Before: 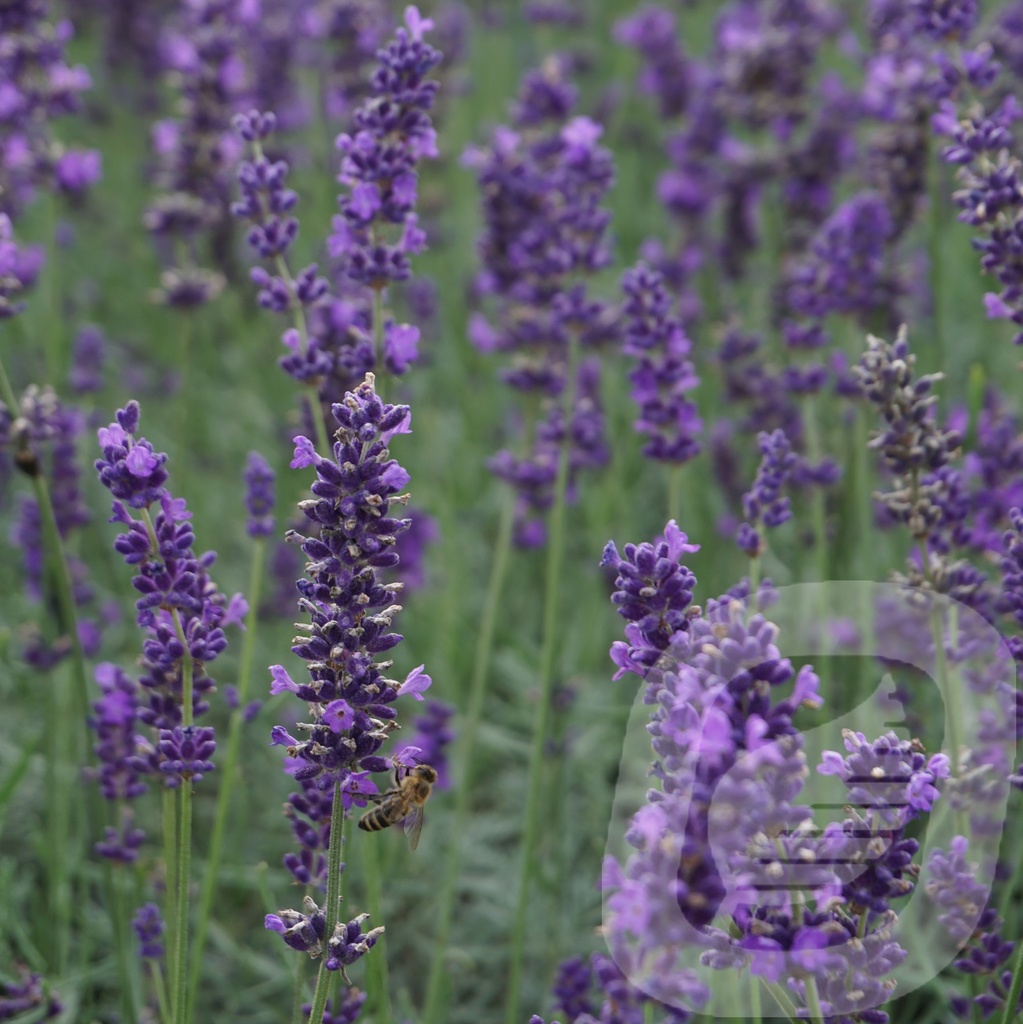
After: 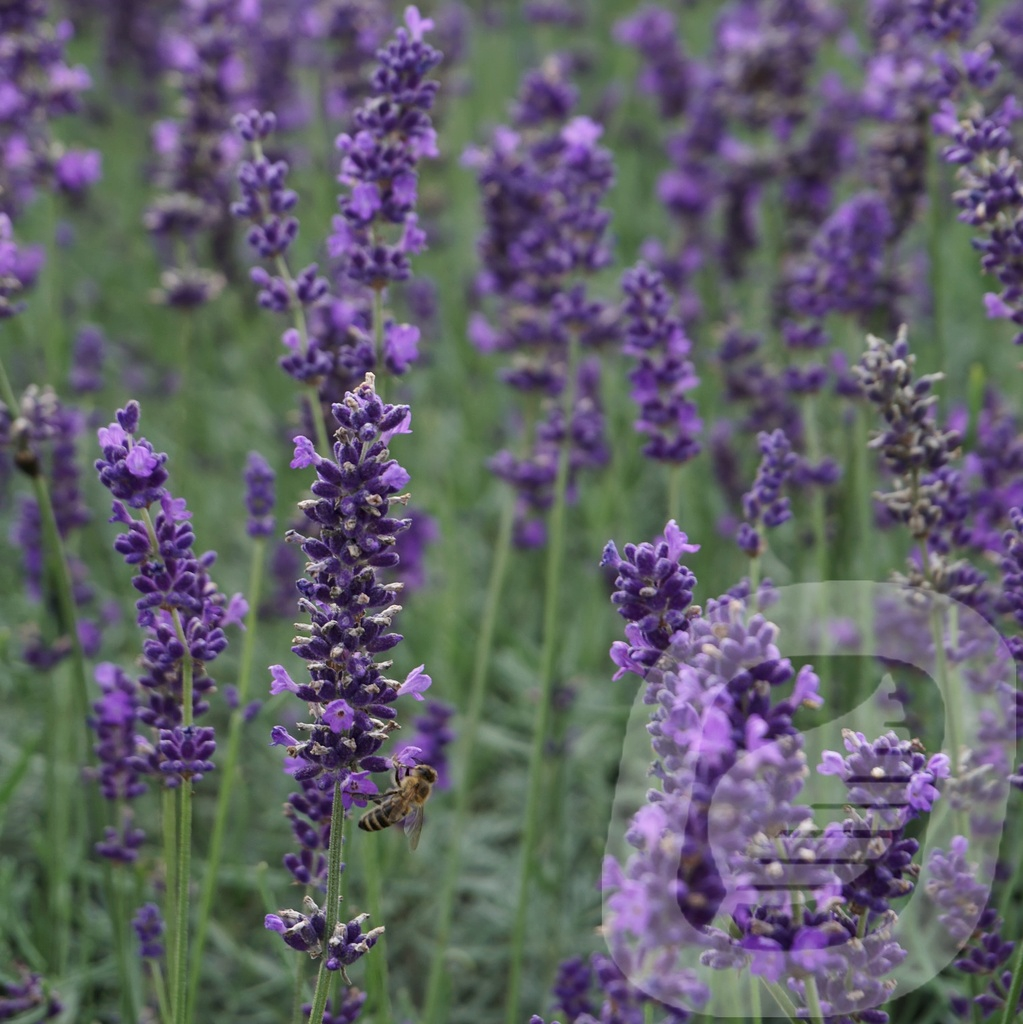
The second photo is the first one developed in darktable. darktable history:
local contrast: mode bilateral grid, contrast 21, coarseness 51, detail 120%, midtone range 0.2
